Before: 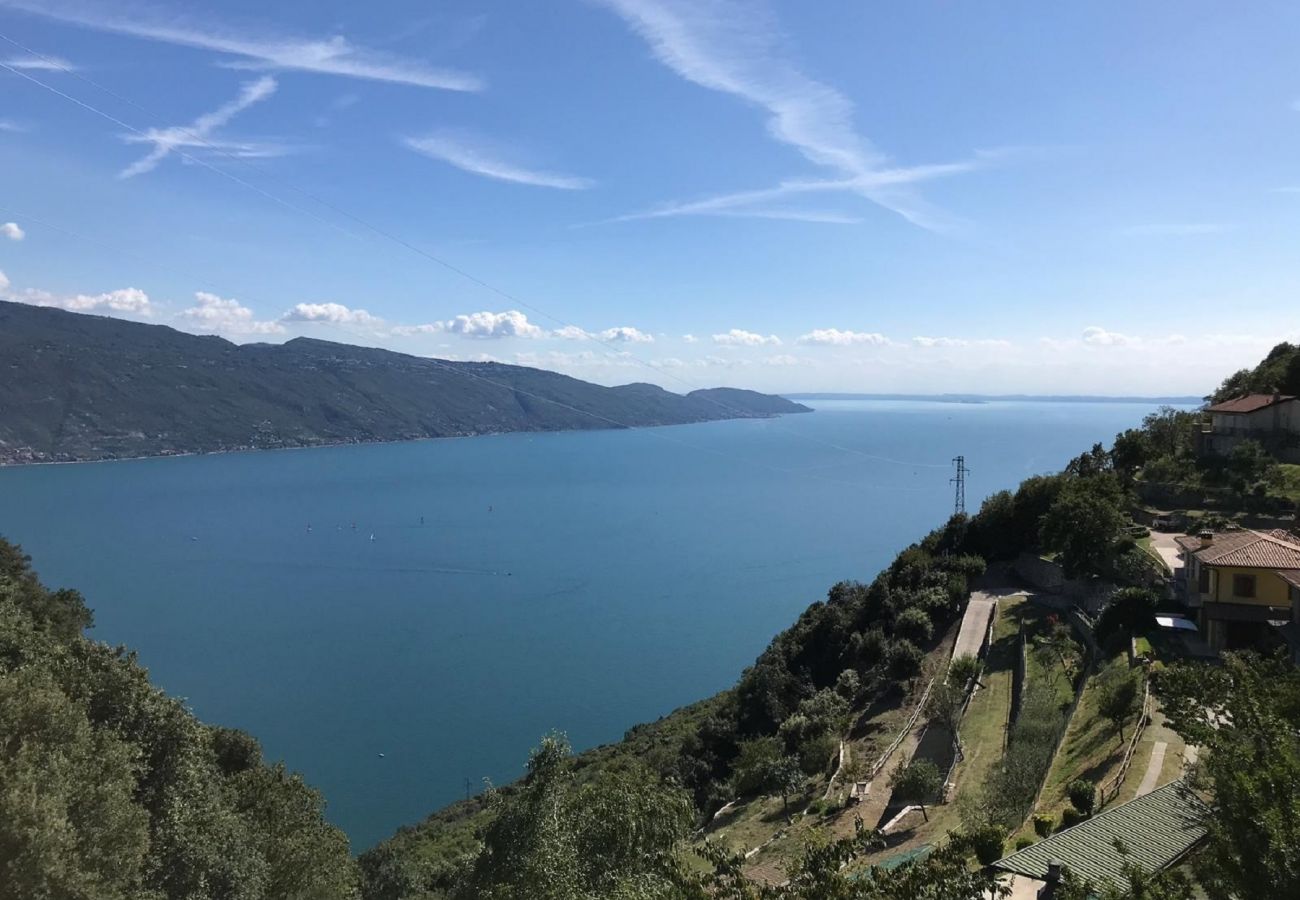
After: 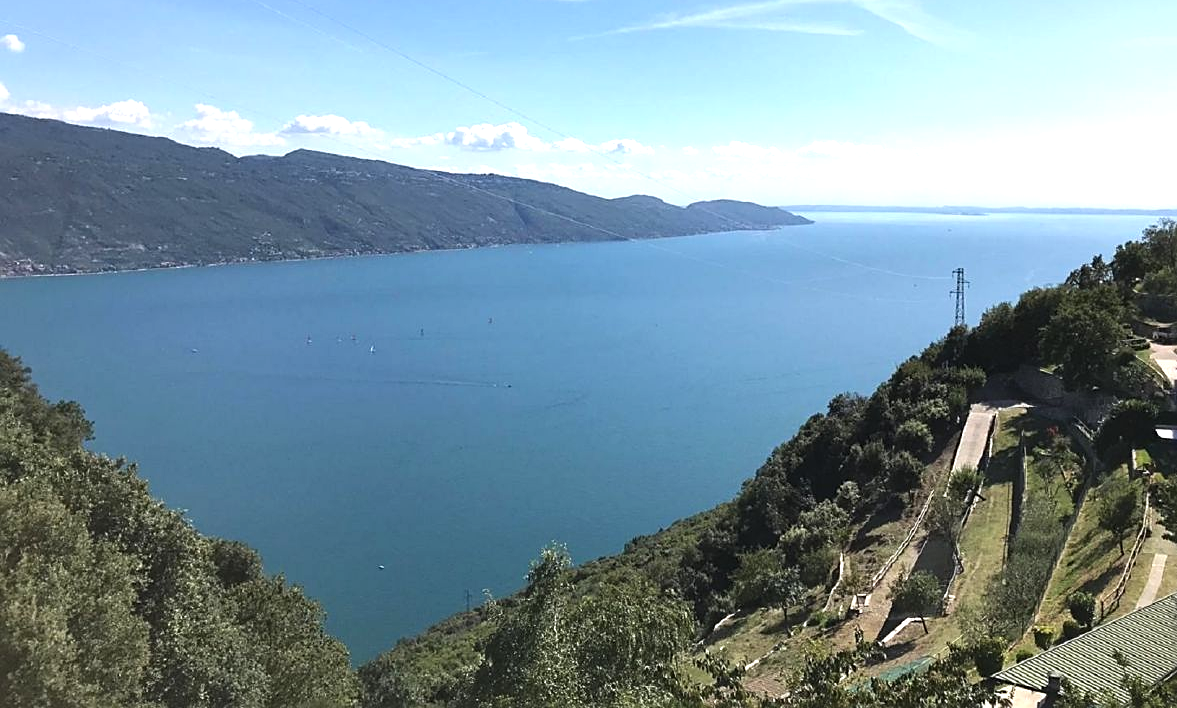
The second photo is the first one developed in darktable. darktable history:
crop: top 20.916%, right 9.437%, bottom 0.316%
exposure: black level correction -0.002, exposure 0.708 EV, compensate exposure bias true, compensate highlight preservation false
sharpen: on, module defaults
